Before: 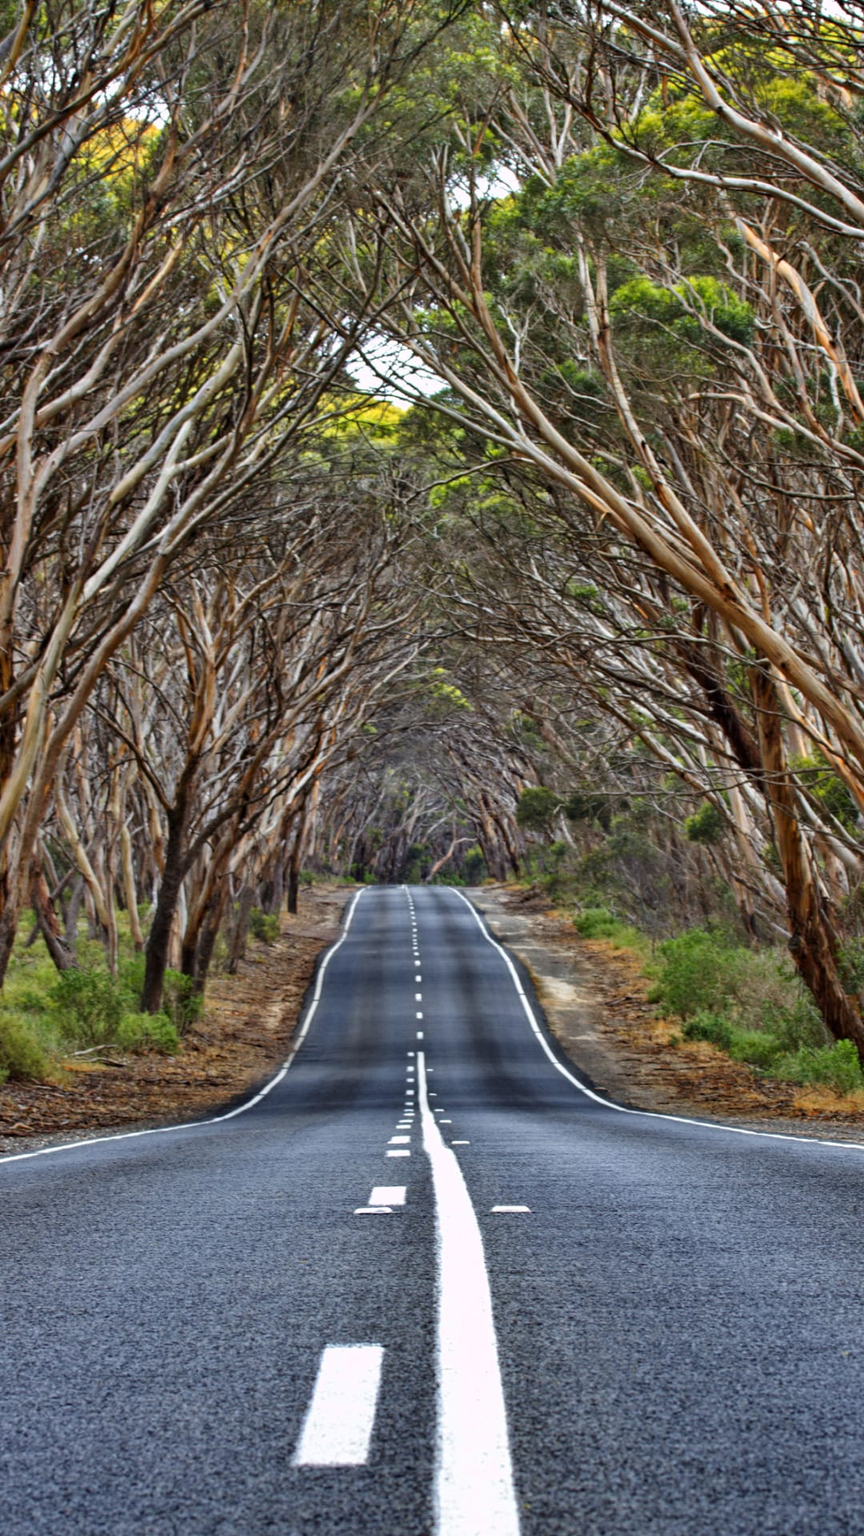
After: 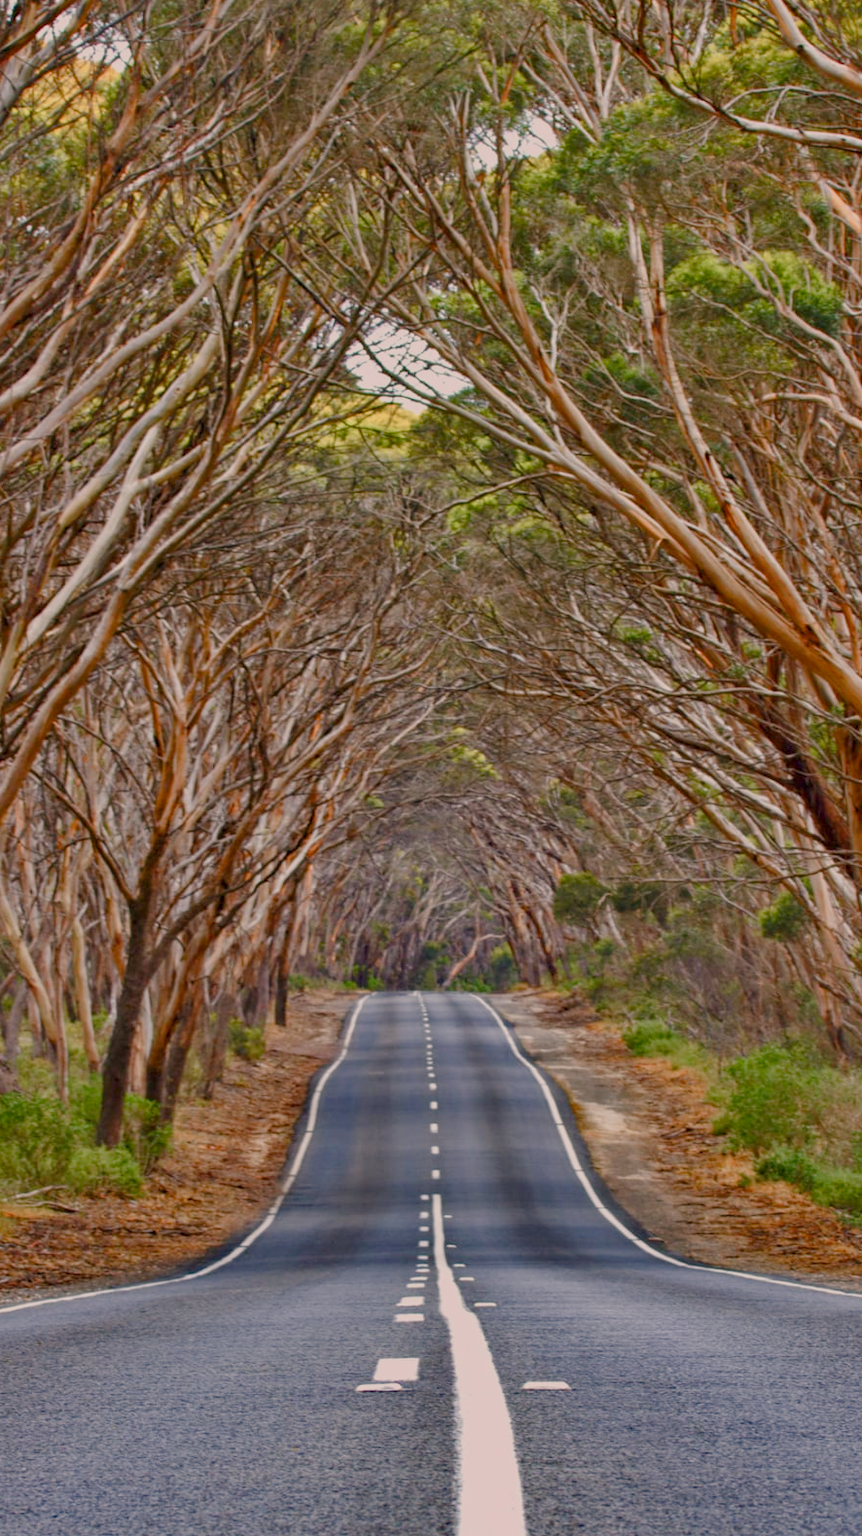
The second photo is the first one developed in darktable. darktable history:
white balance: red 1.127, blue 0.943
crop and rotate: left 7.196%, top 4.574%, right 10.605%, bottom 13.178%
color balance rgb: shadows lift › chroma 1%, shadows lift › hue 113°, highlights gain › chroma 0.2%, highlights gain › hue 333°, perceptual saturation grading › global saturation 20%, perceptual saturation grading › highlights -50%, perceptual saturation grading › shadows 25%, contrast -30%
